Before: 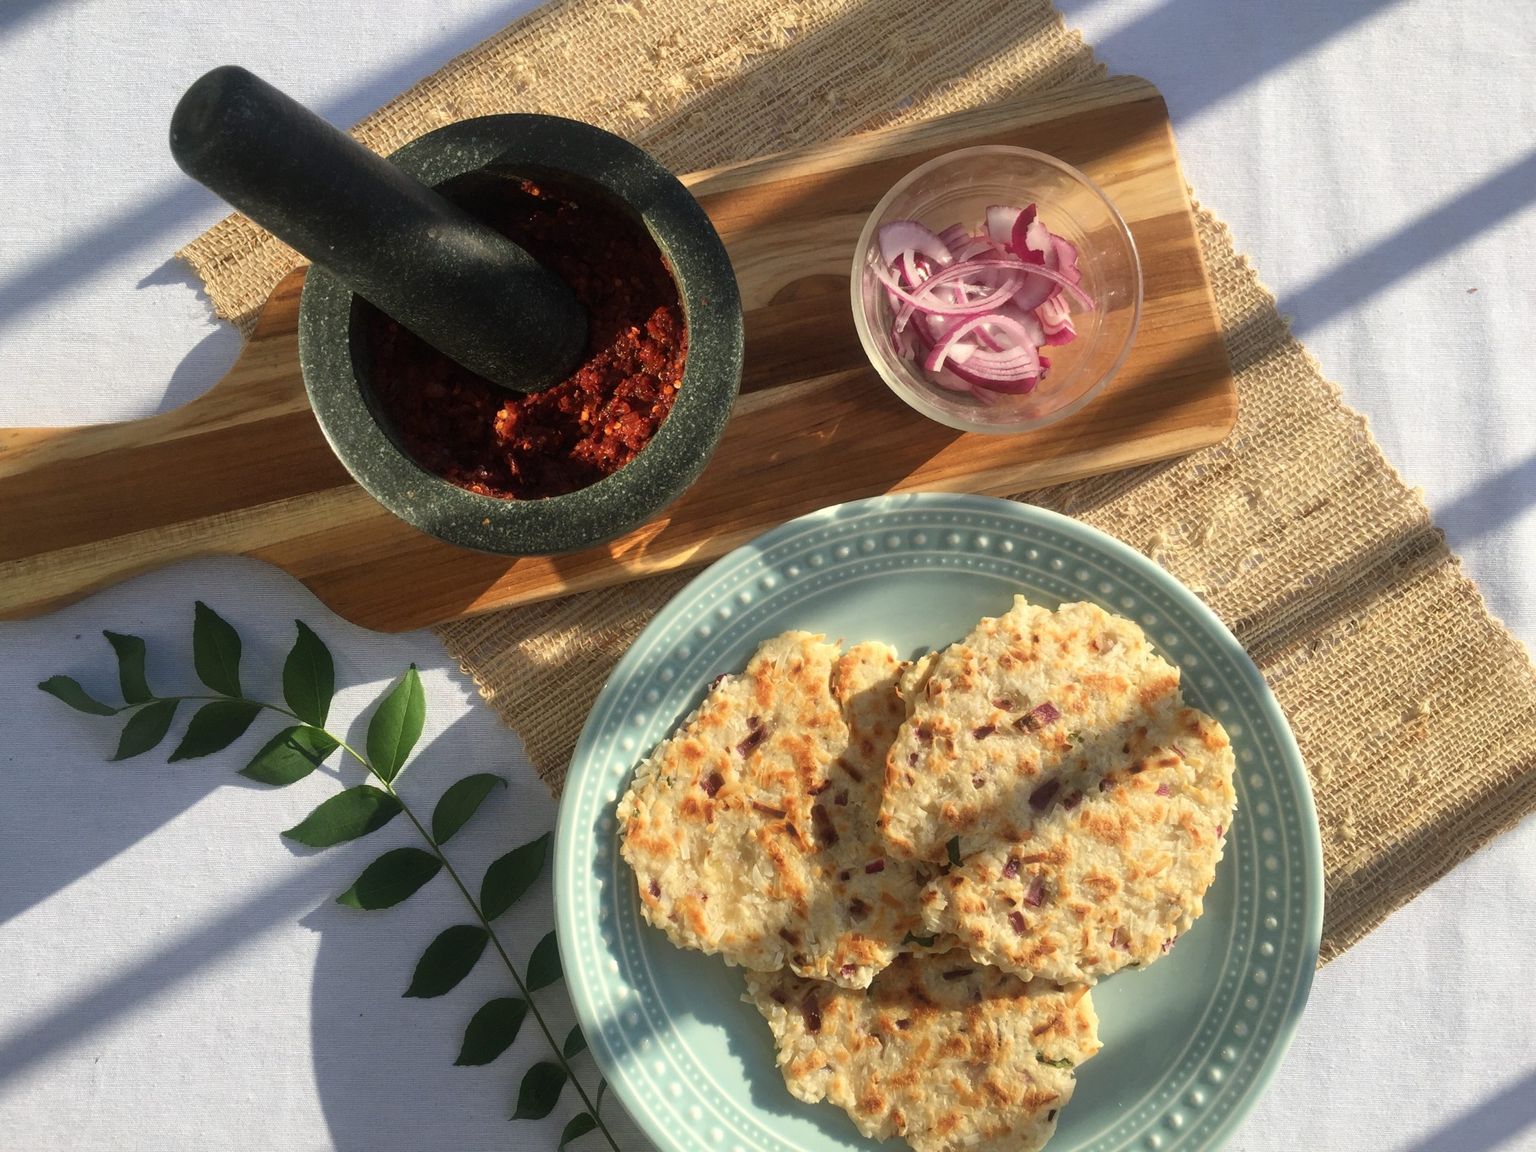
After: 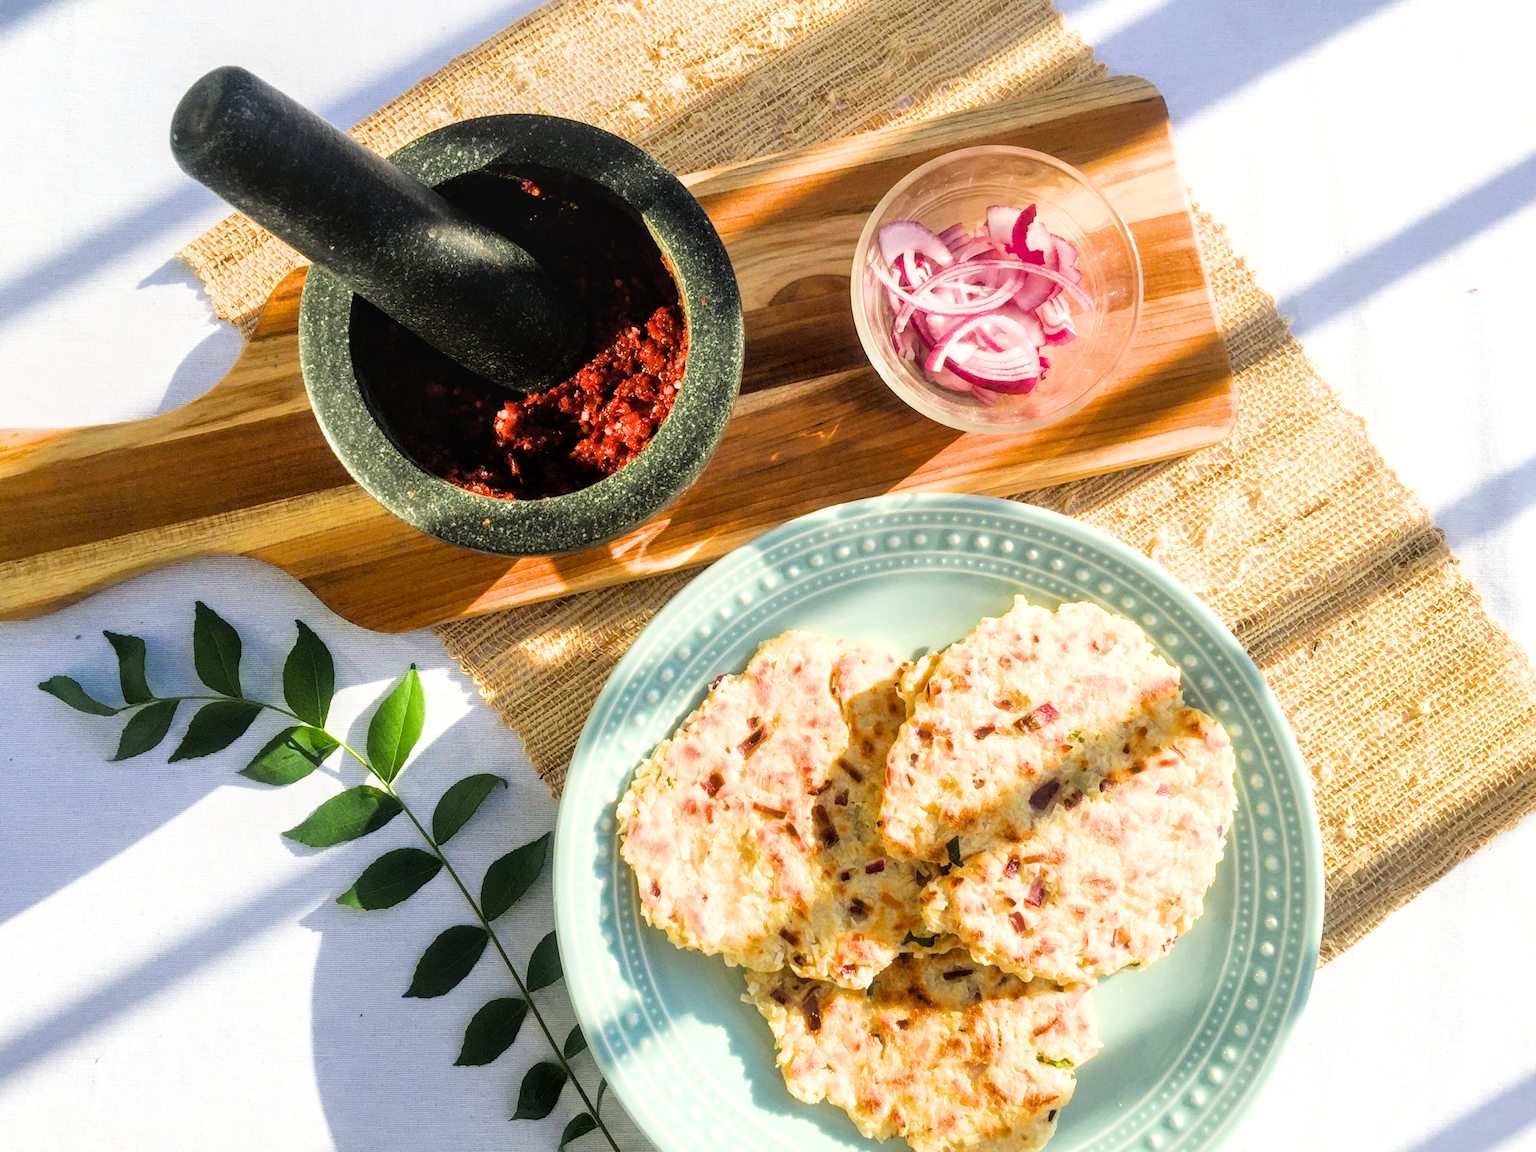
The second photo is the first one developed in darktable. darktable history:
local contrast: on, module defaults
filmic rgb: black relative exposure -5 EV, hardness 2.88, contrast 1.3, highlights saturation mix -30%
exposure: black level correction 0, exposure 1.4 EV, compensate highlight preservation false
color balance rgb: perceptual saturation grading › global saturation 30%, global vibrance 20%
